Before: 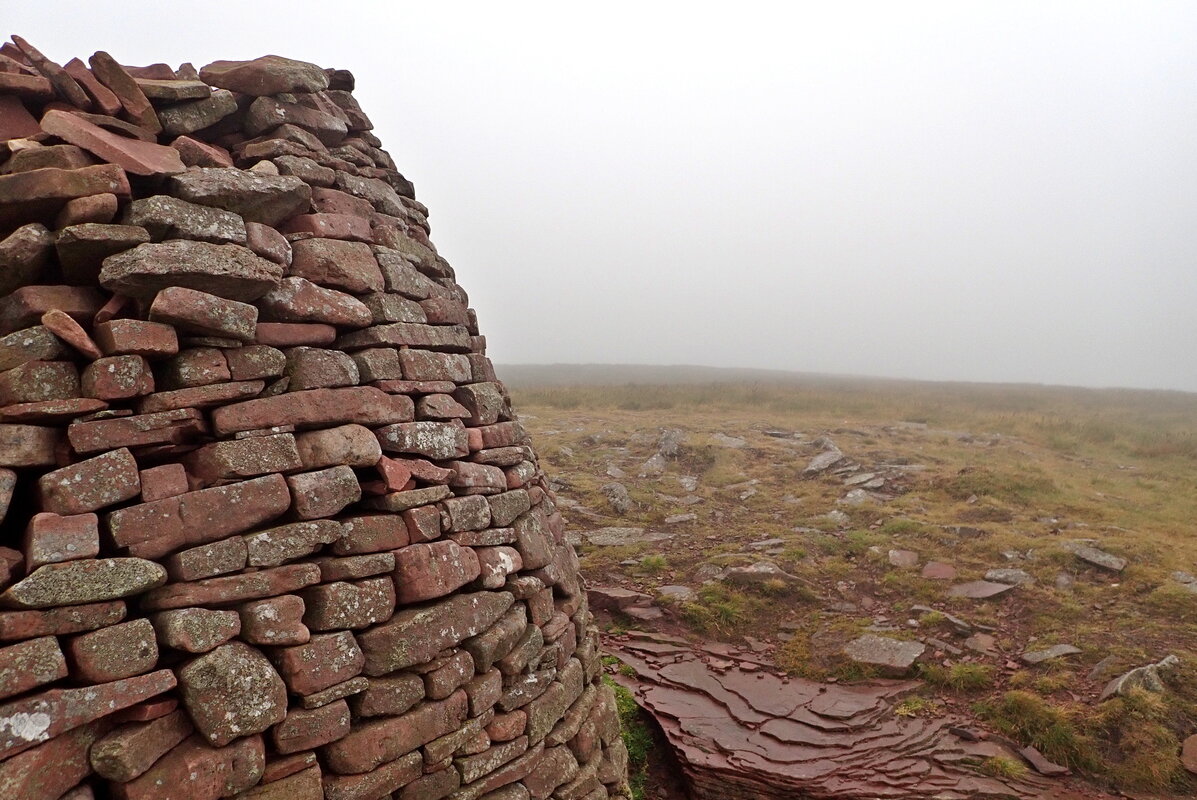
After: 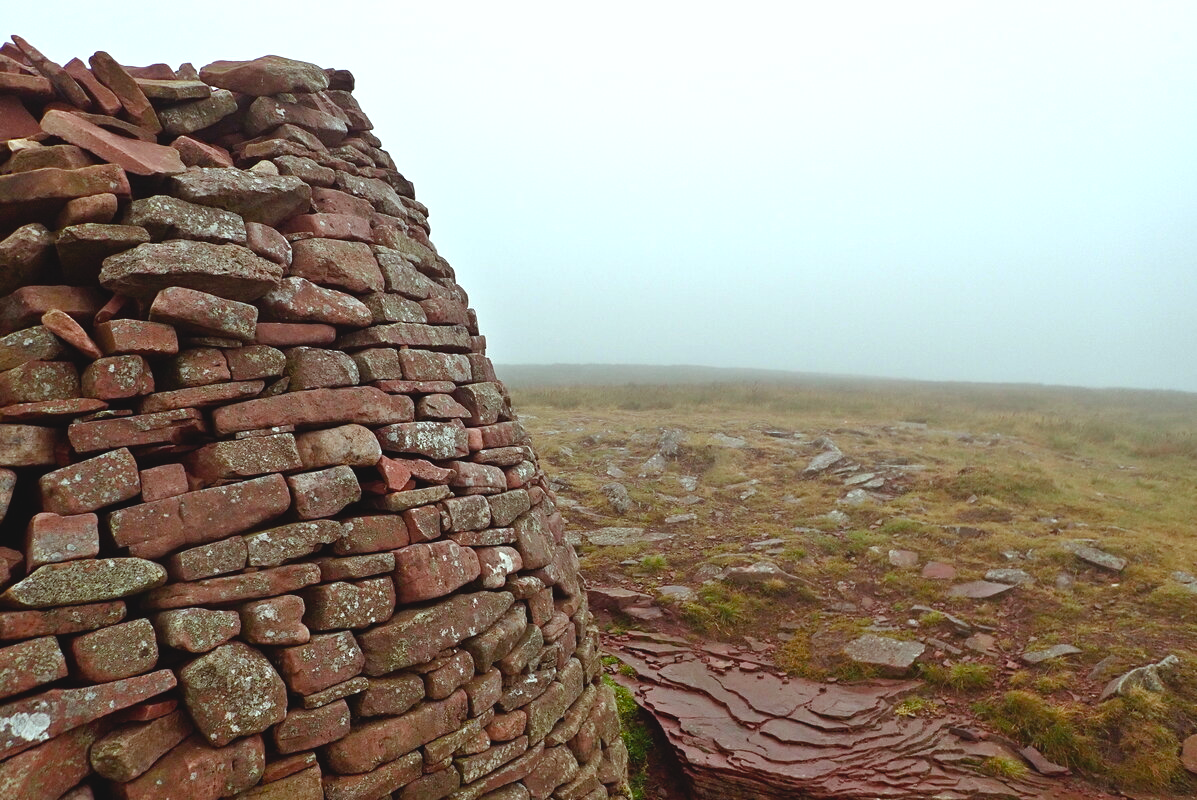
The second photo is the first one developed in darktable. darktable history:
color balance rgb: power › hue 309.05°, highlights gain › luminance 15.105%, highlights gain › chroma 3.878%, highlights gain › hue 209.66°, linear chroma grading › shadows -7.564%, linear chroma grading › global chroma 9.783%, perceptual saturation grading › global saturation 0.931%, perceptual saturation grading › highlights -30.233%, perceptual saturation grading › shadows 19.964%, global vibrance 30.338%, contrast 10.456%
contrast brightness saturation: contrast -0.109
